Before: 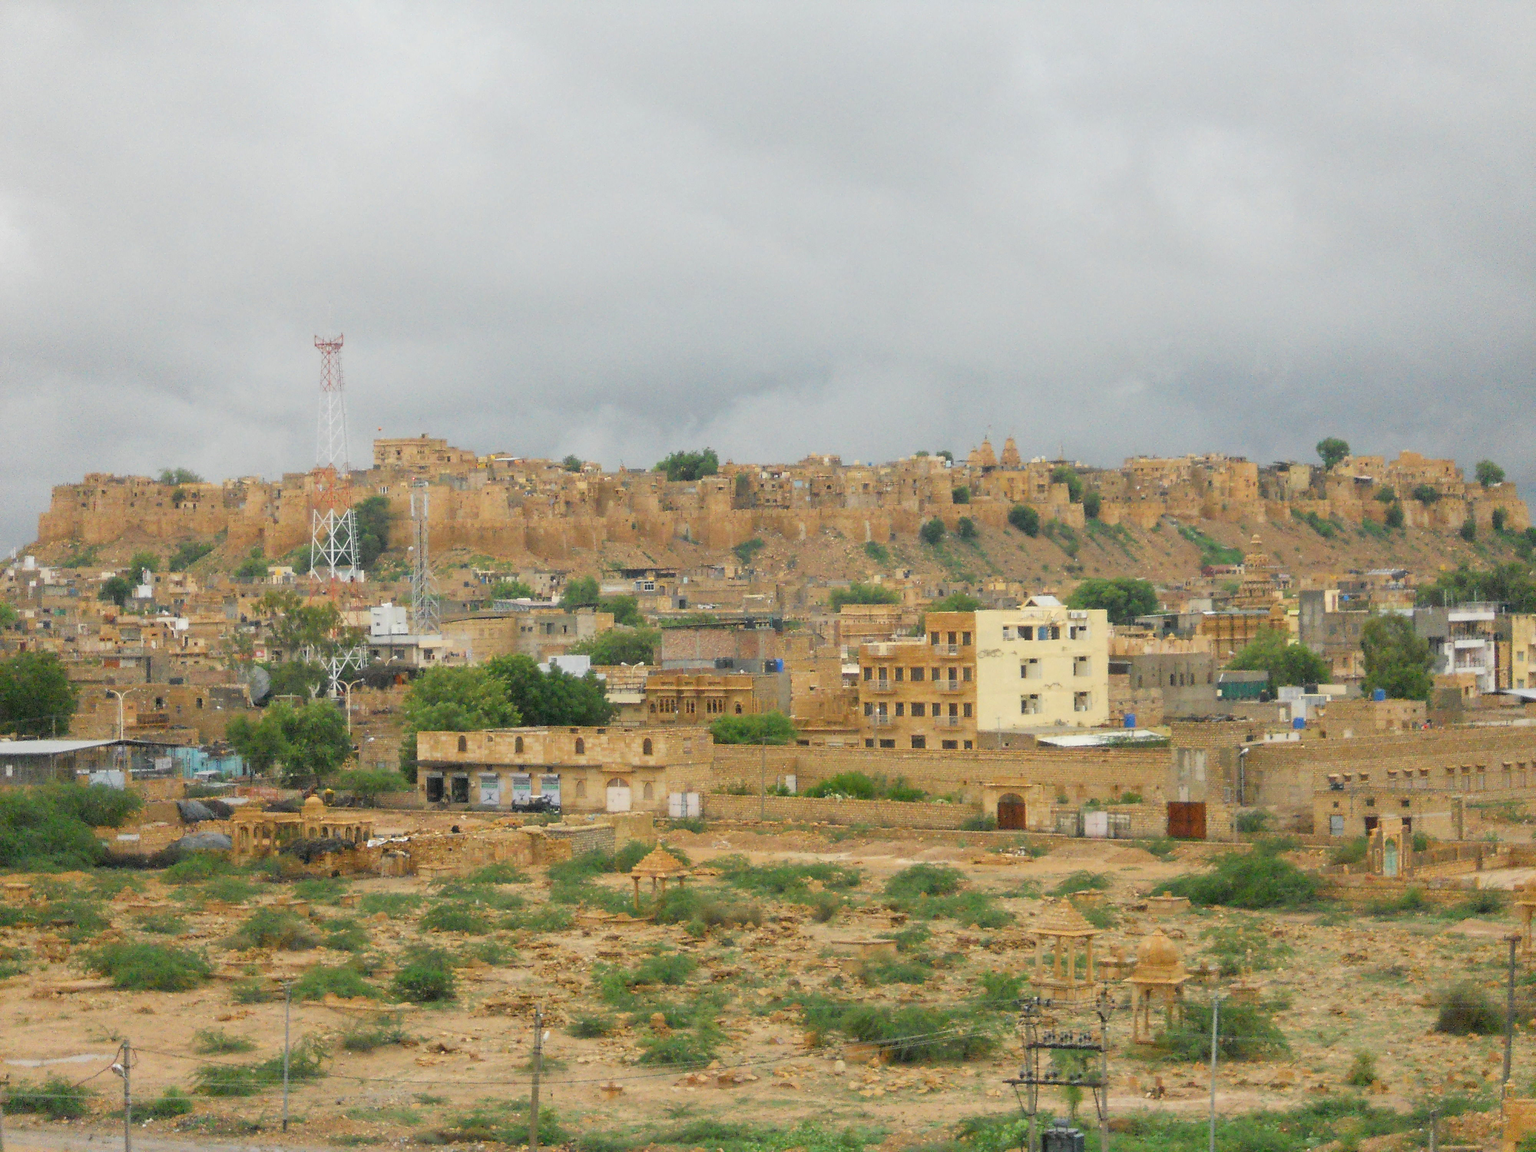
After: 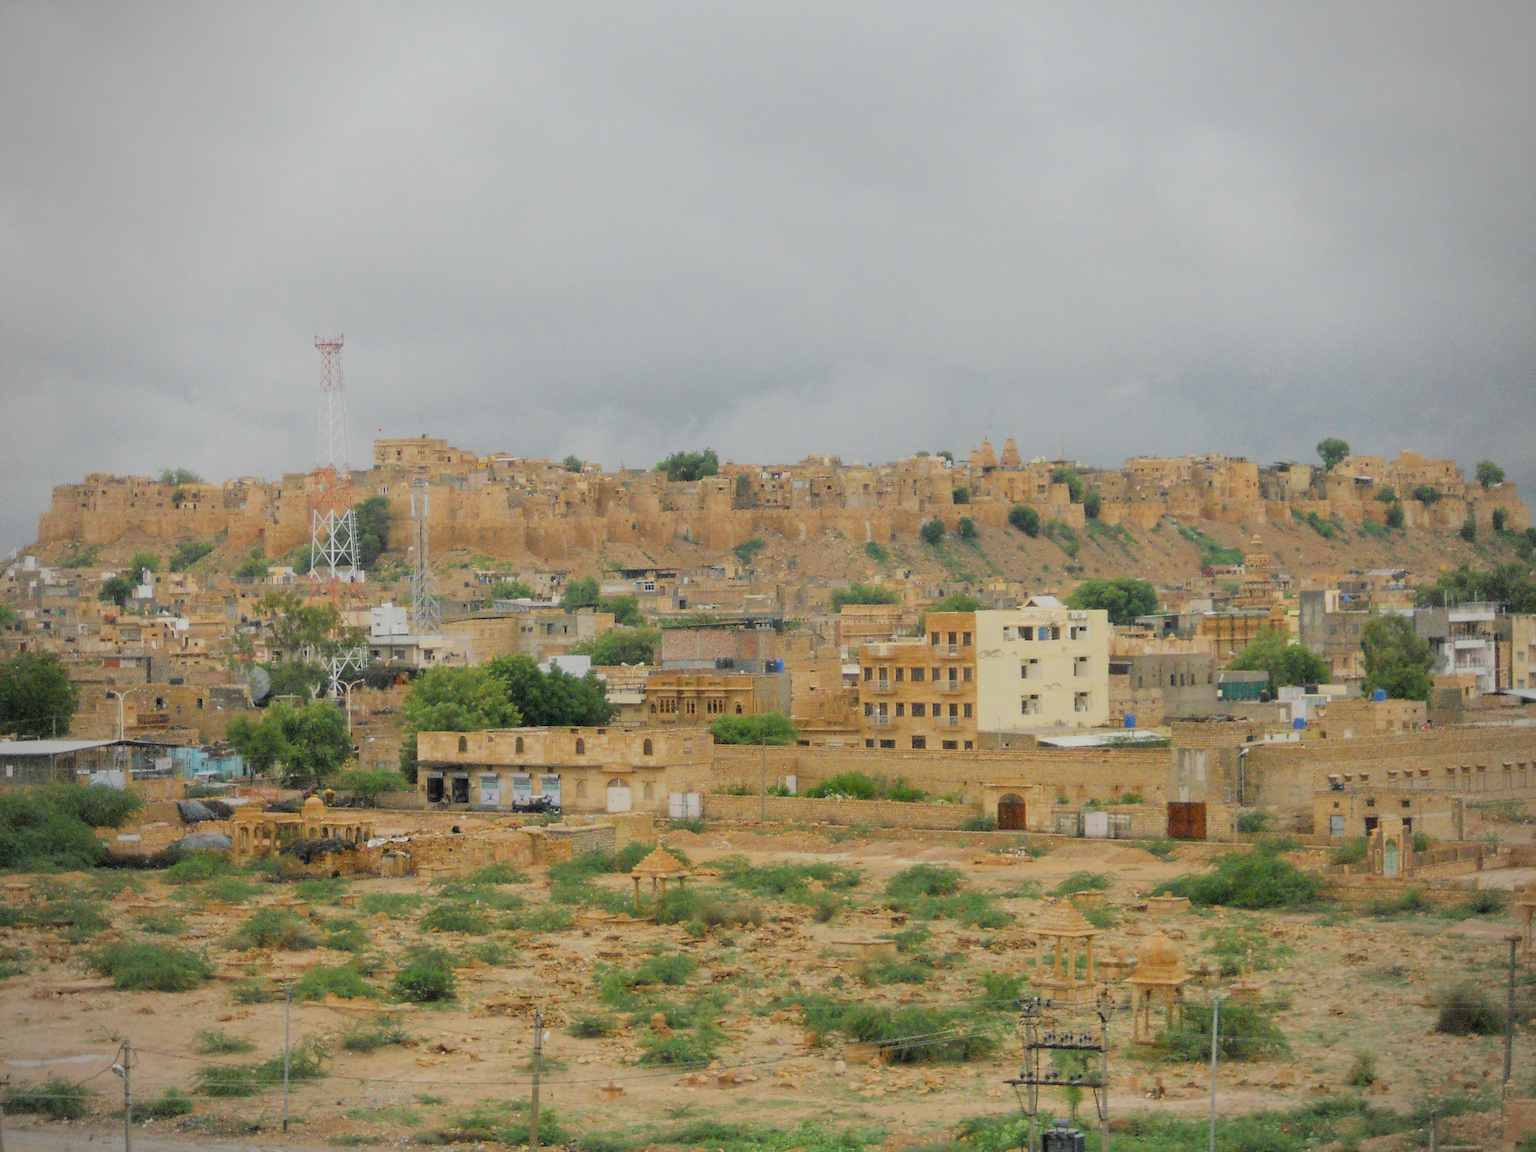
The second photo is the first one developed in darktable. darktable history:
filmic rgb: black relative exposure -7.65 EV, white relative exposure 4.56 EV, threshold -0.278 EV, transition 3.19 EV, structure ↔ texture 99.16%, hardness 3.61, enable highlight reconstruction true
vignetting: fall-off radius 61.19%, unbound false
